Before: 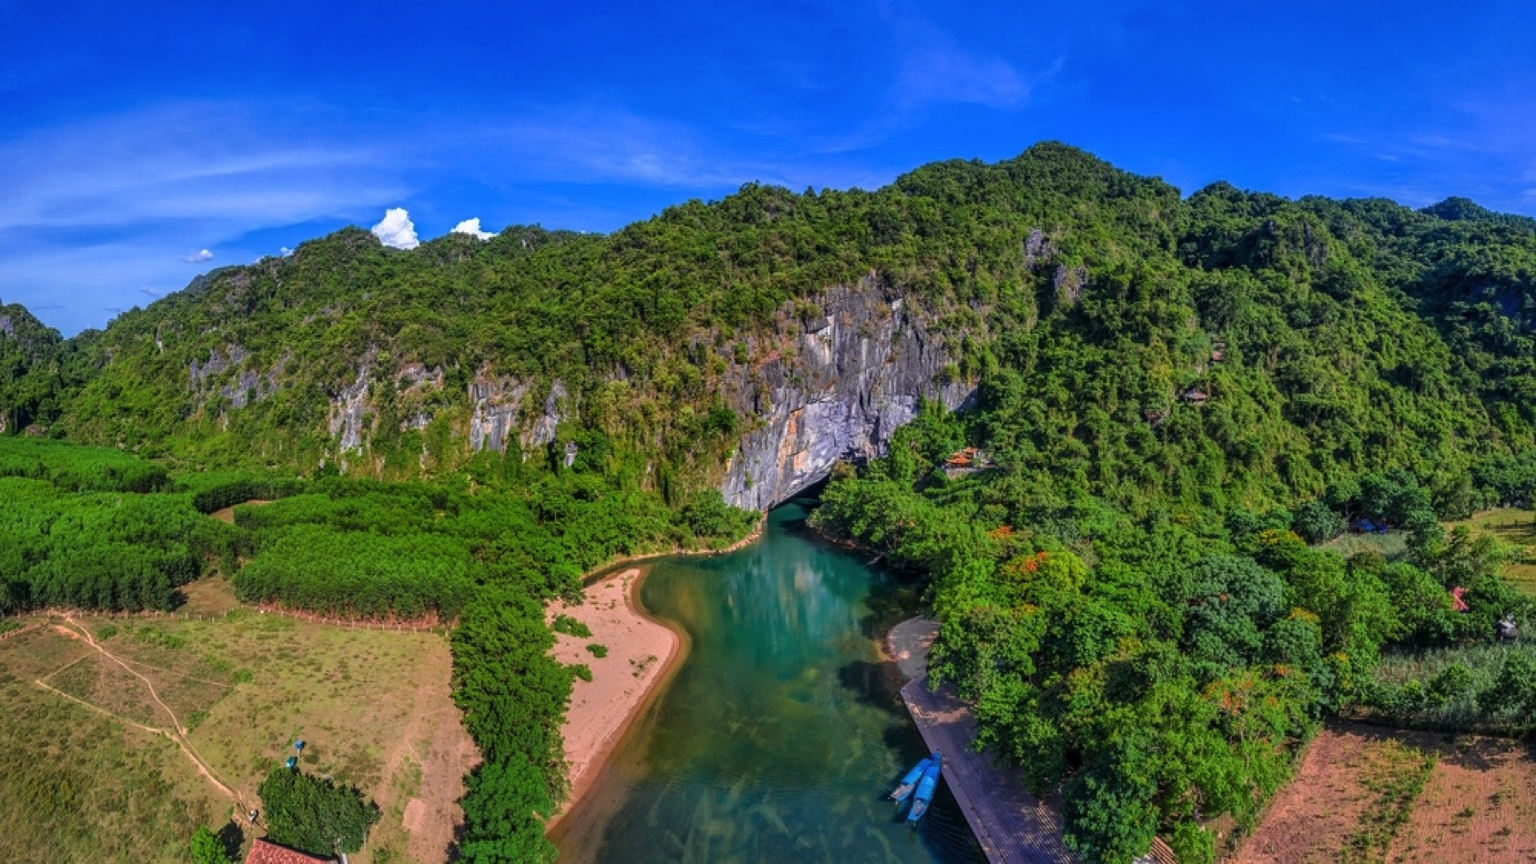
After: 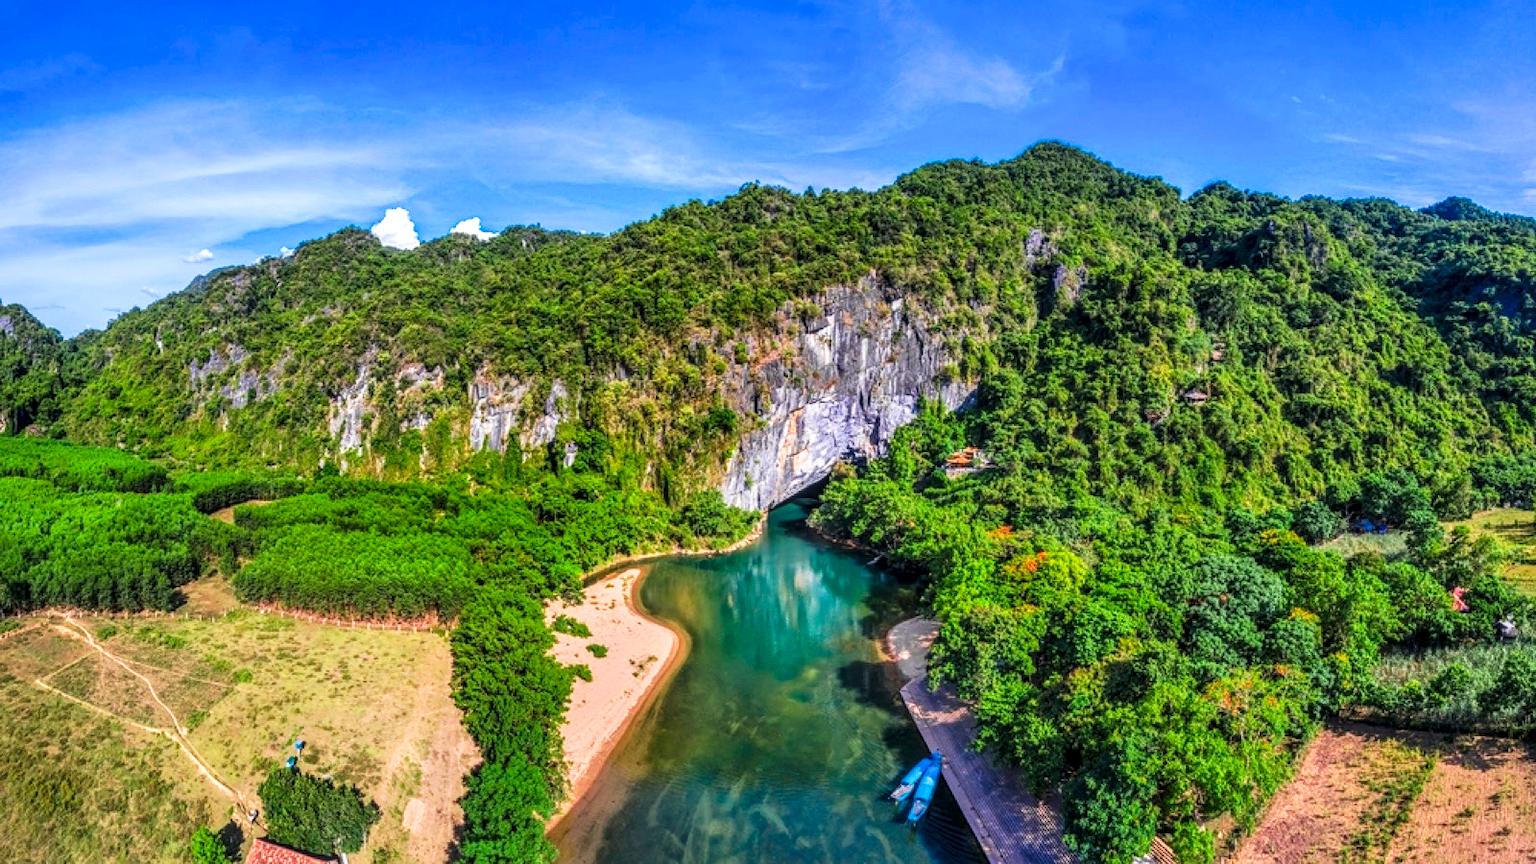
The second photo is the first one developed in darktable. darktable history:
tone curve: curves: ch0 [(0, 0.013) (0.198, 0.175) (0.512, 0.582) (0.625, 0.754) (0.81, 0.934) (1, 1)], preserve colors none
local contrast: on, module defaults
